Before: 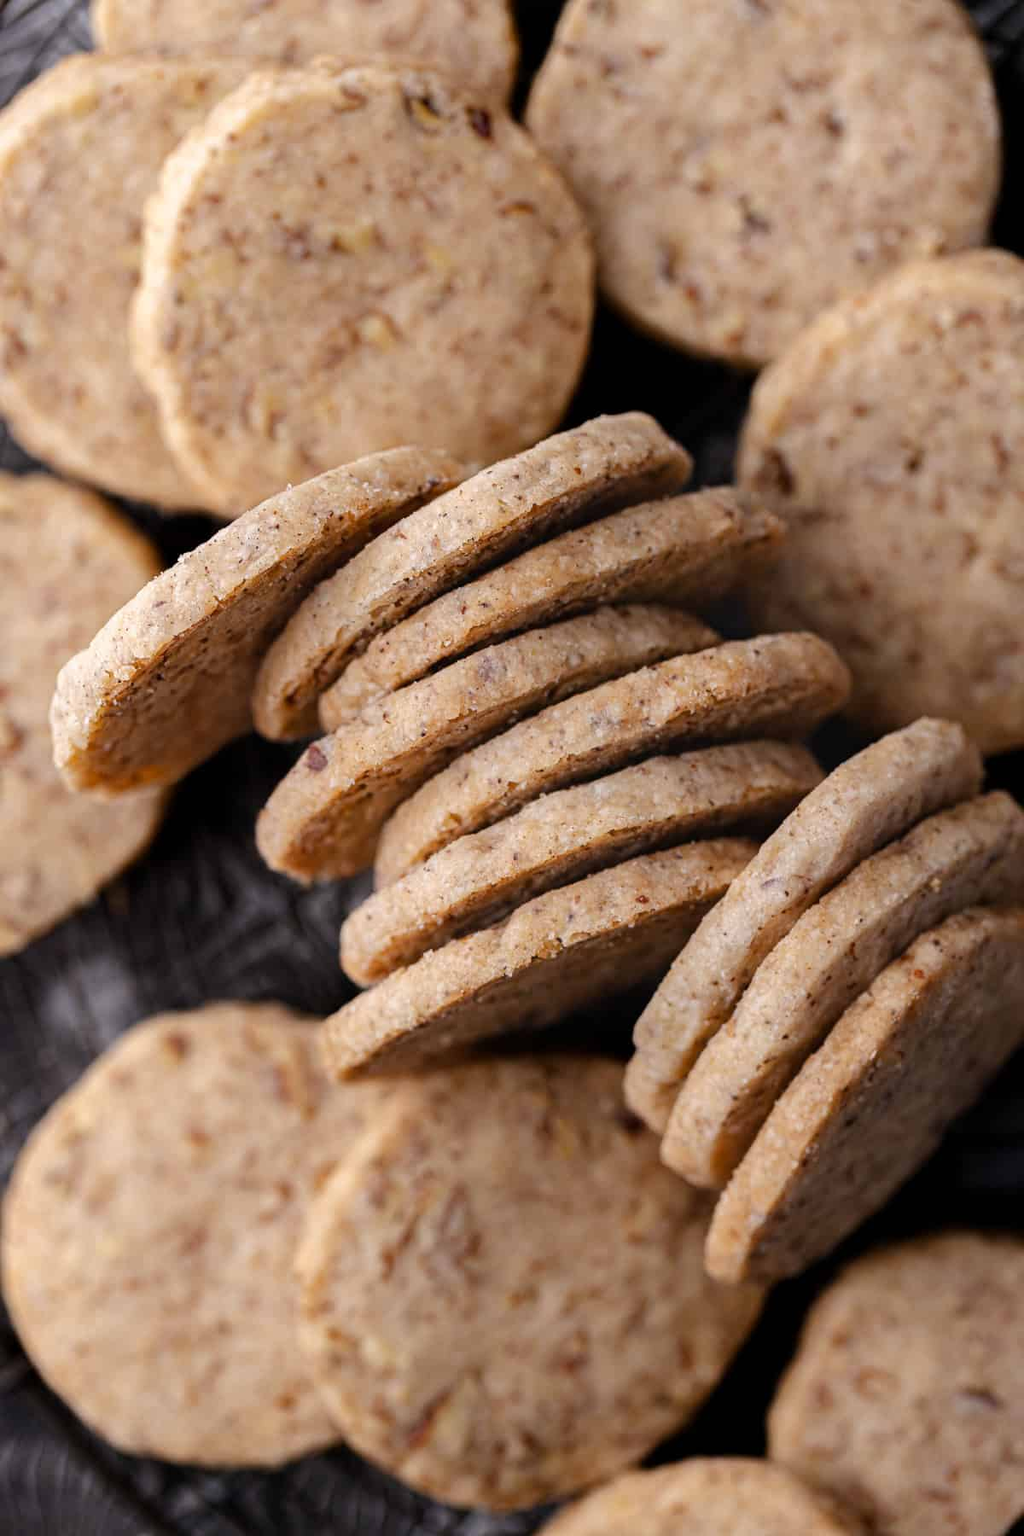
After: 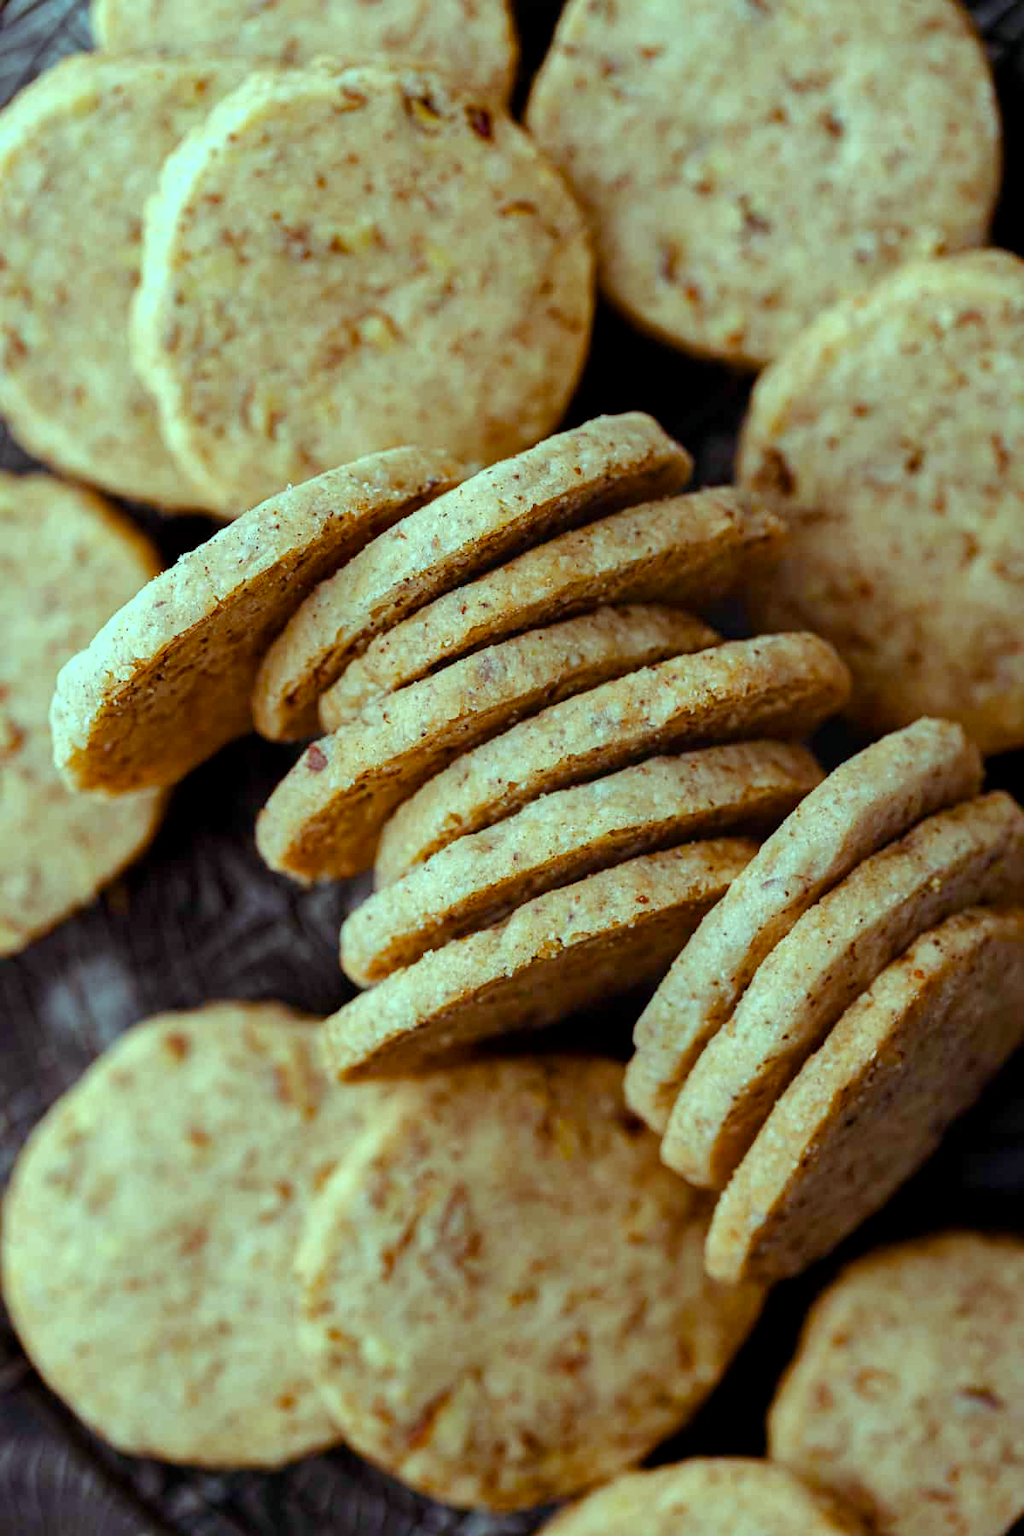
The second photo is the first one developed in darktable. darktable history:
local contrast: mode bilateral grid, contrast 20, coarseness 49, detail 119%, midtone range 0.2
color balance rgb: highlights gain › chroma 7.541%, highlights gain › hue 181.63°, perceptual saturation grading › global saturation 20%, perceptual saturation grading › highlights -25.347%, perceptual saturation grading › shadows 24.861%, global vibrance 32.338%
